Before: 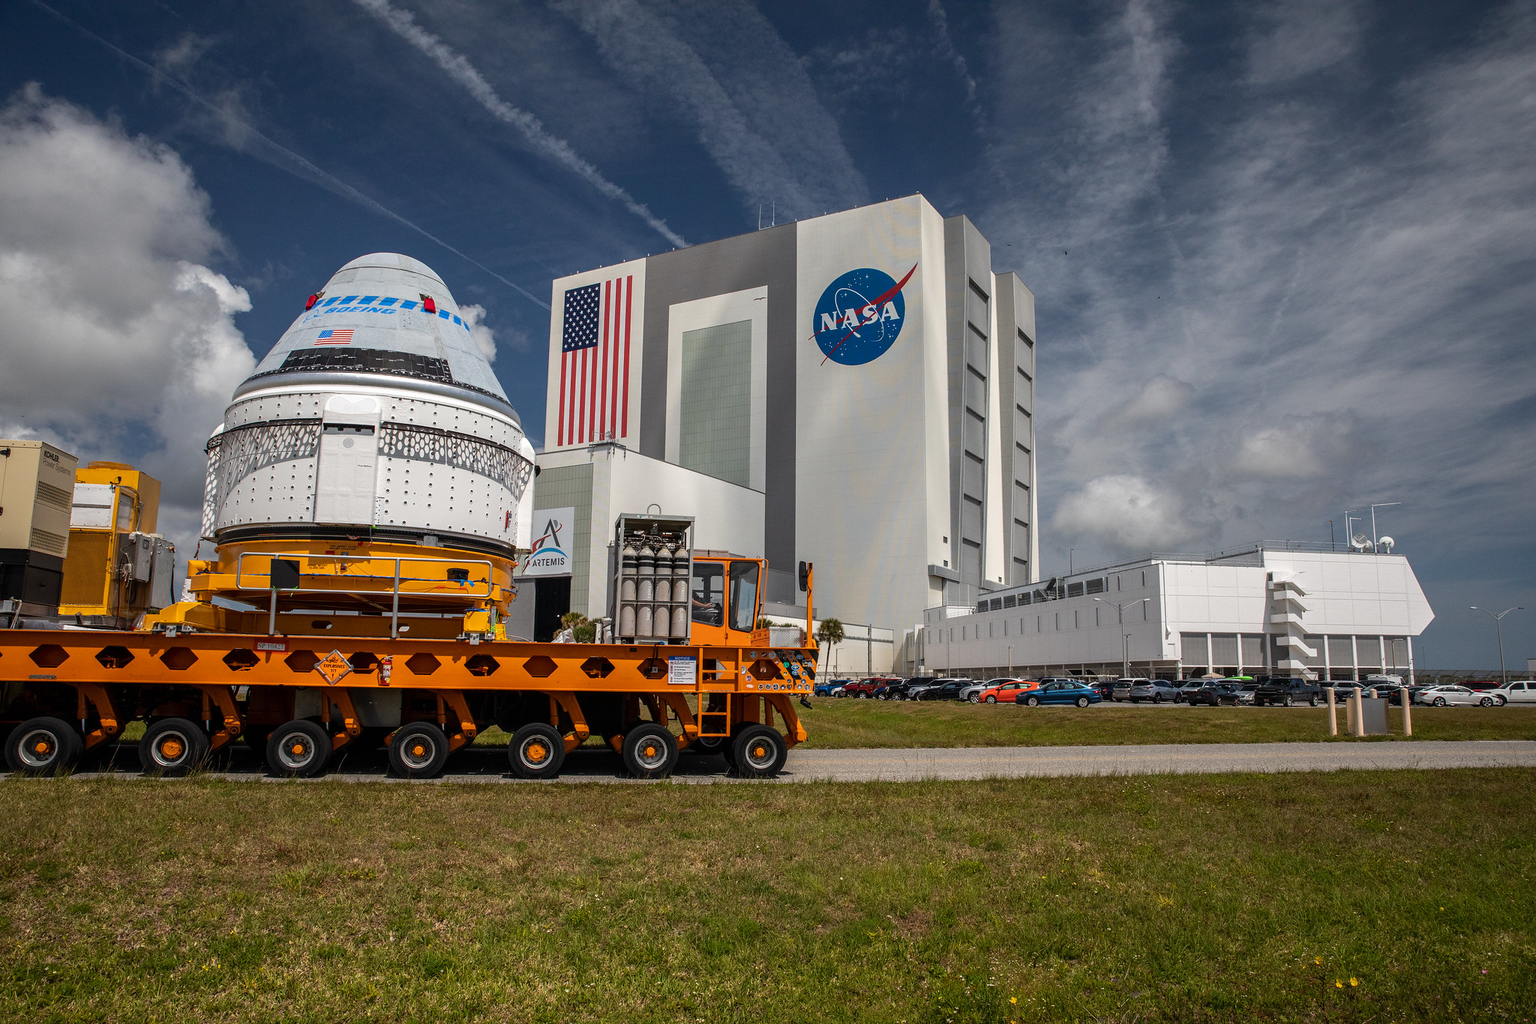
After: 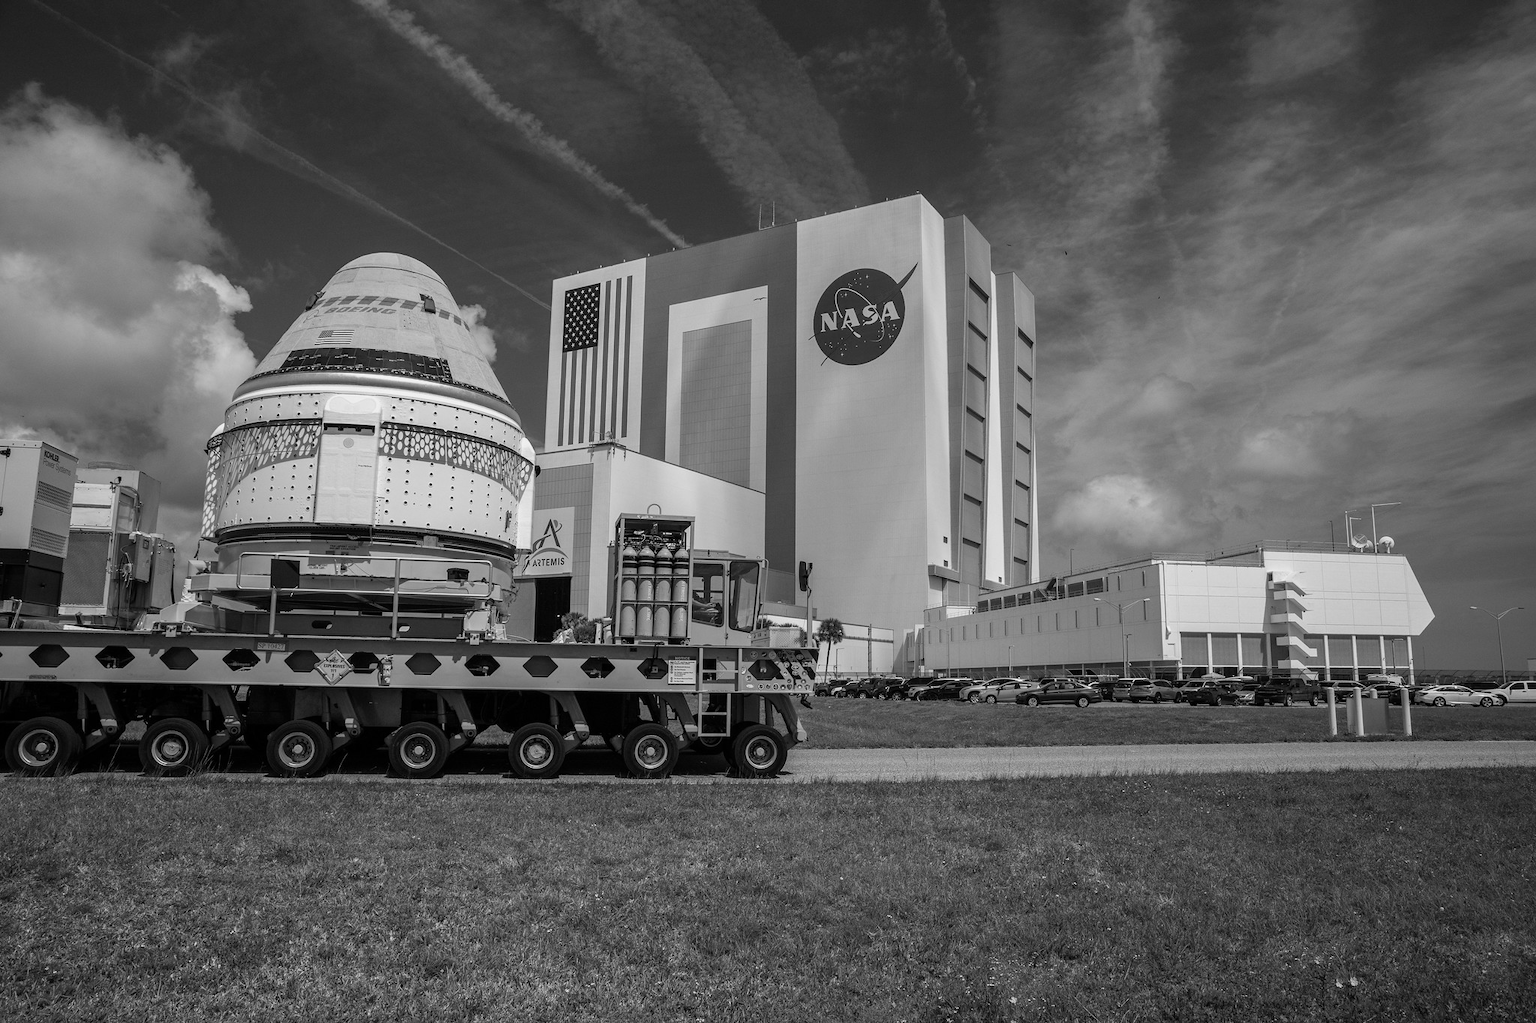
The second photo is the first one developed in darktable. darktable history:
color balance: output saturation 120%
monochrome: a 73.58, b 64.21
